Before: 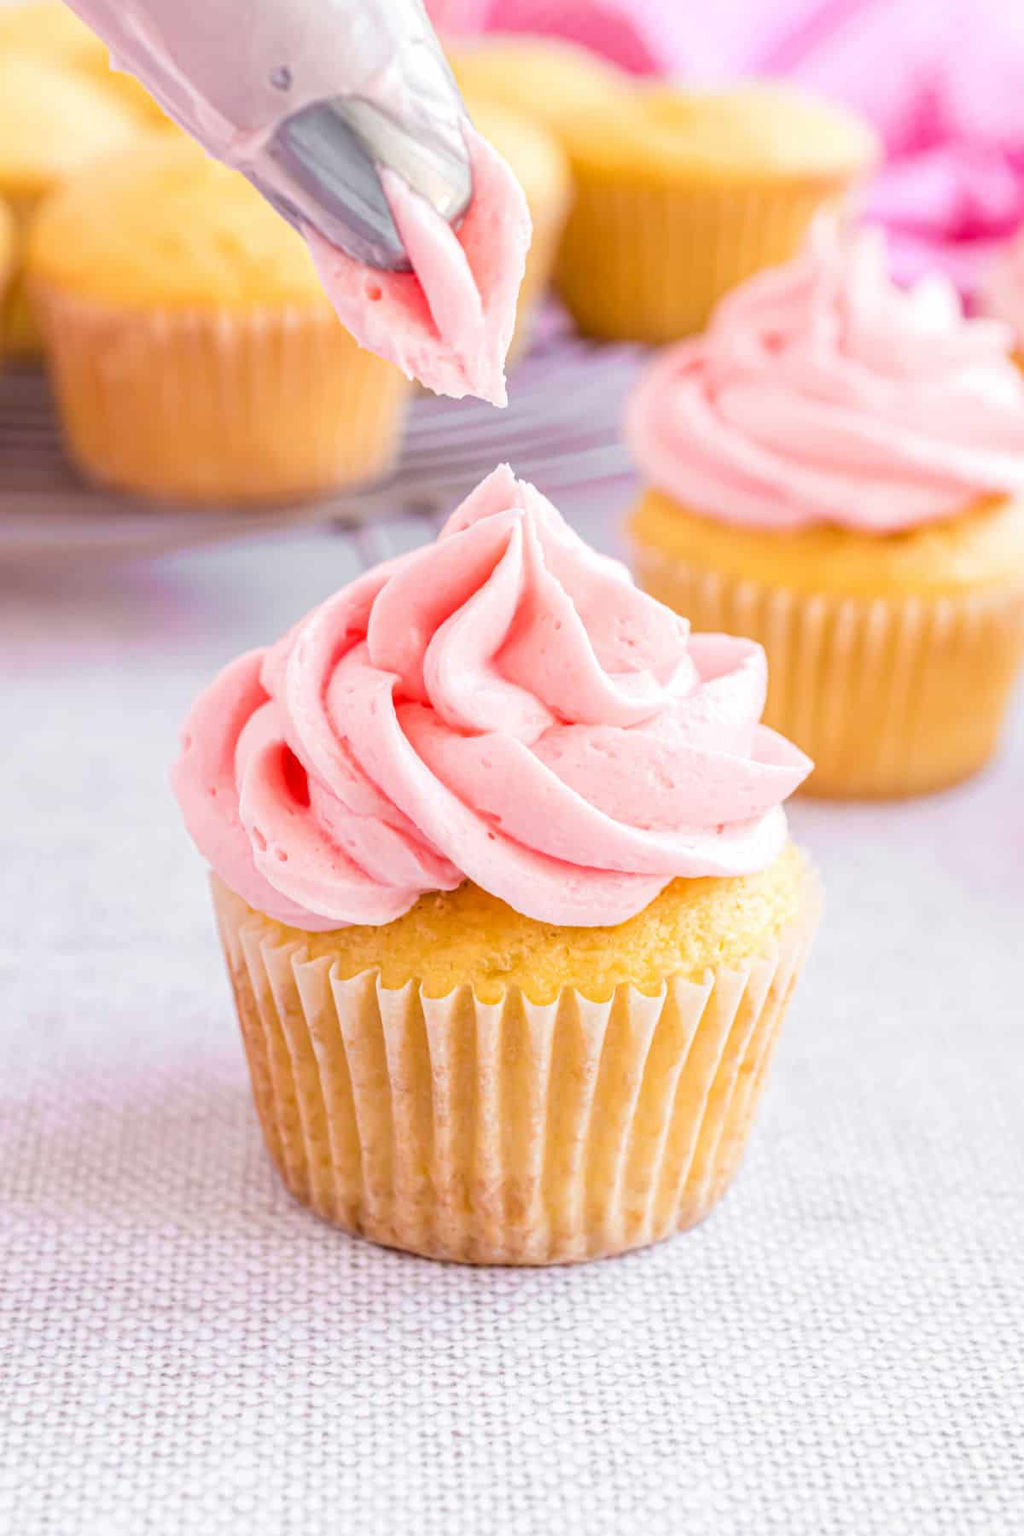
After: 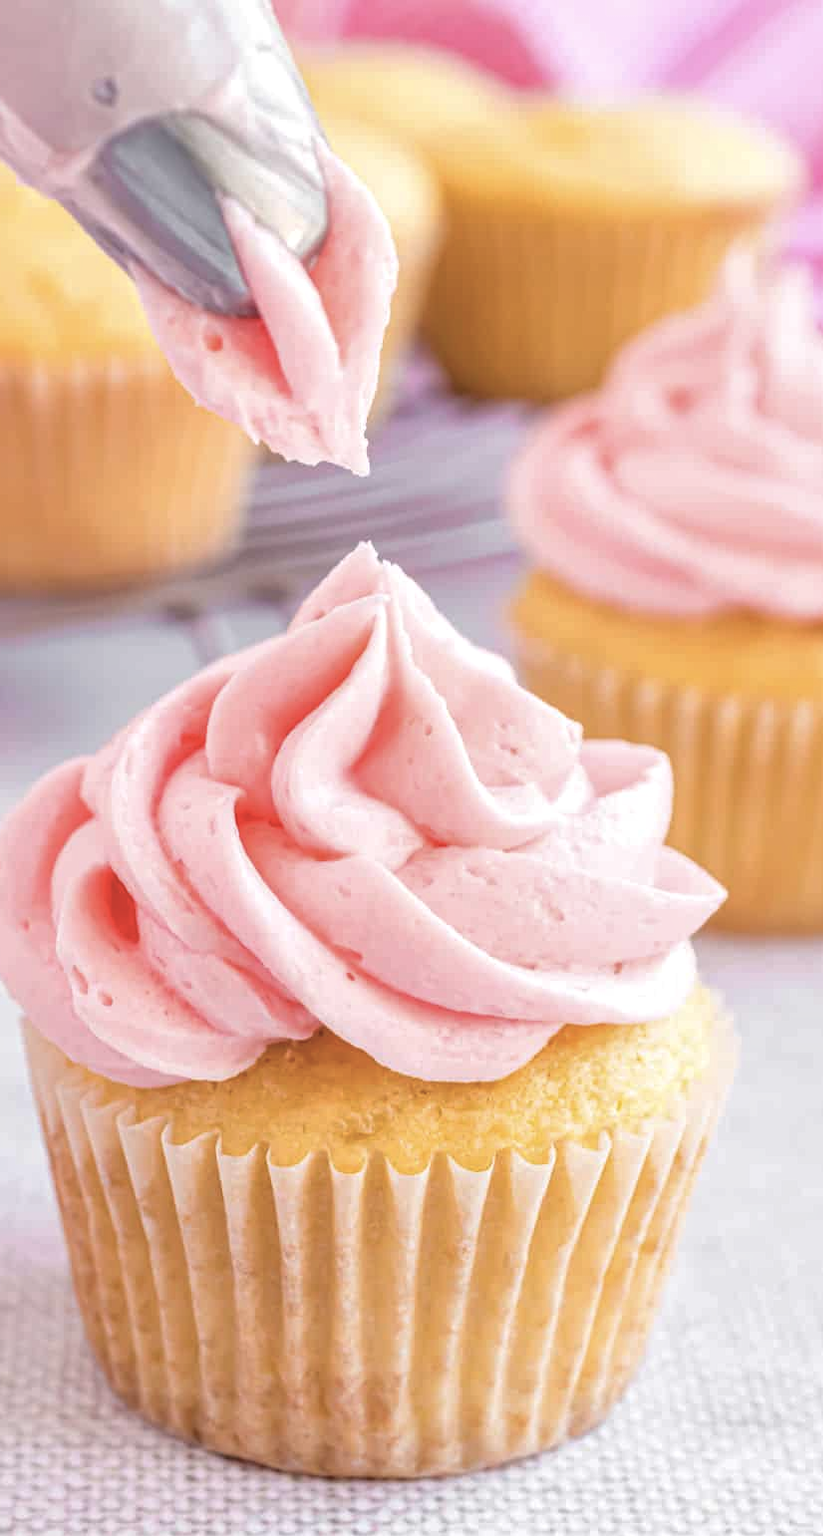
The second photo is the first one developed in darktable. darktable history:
contrast brightness saturation: saturation -0.097
shadows and highlights: shadows 10.6, white point adjustment 0.848, highlights -38.3
crop: left 18.736%, right 12.426%, bottom 14.333%
tone equalizer: mask exposure compensation -0.492 EV
levels: mode automatic
color balance rgb: linear chroma grading › global chroma 15.26%, perceptual saturation grading › global saturation -27.895%, global vibrance 20%
